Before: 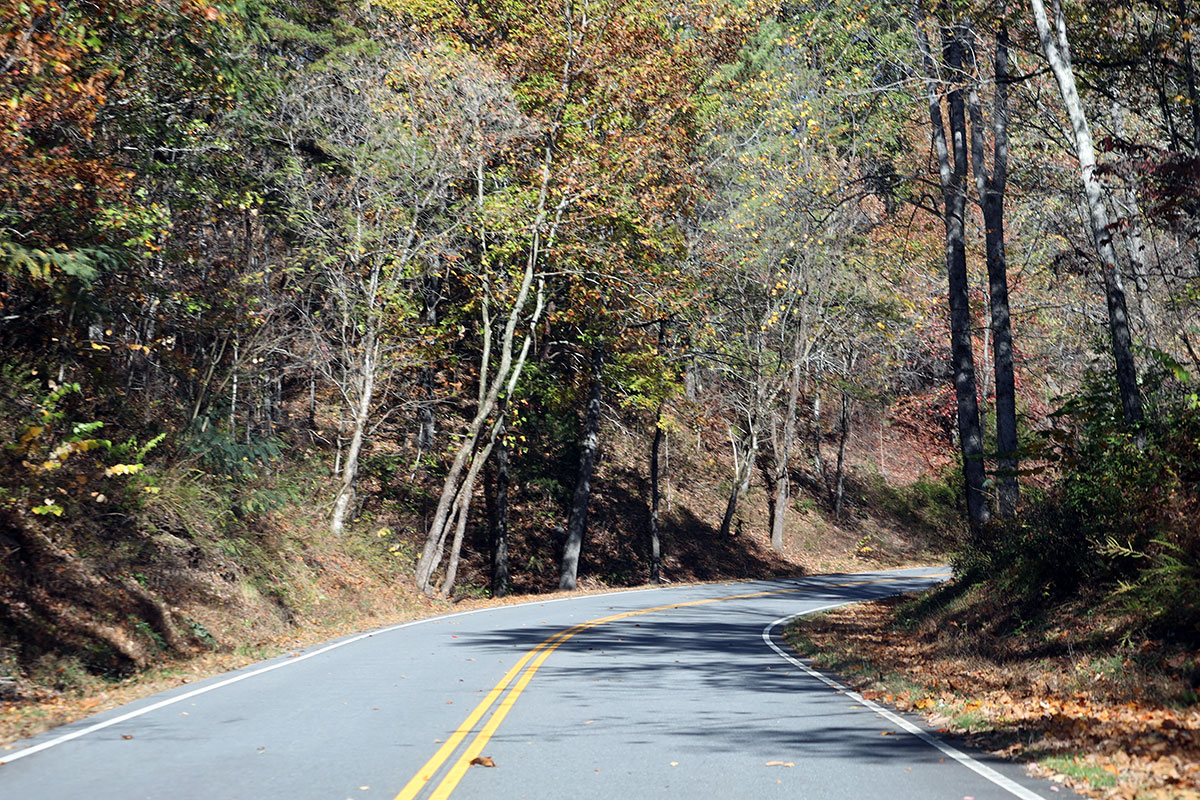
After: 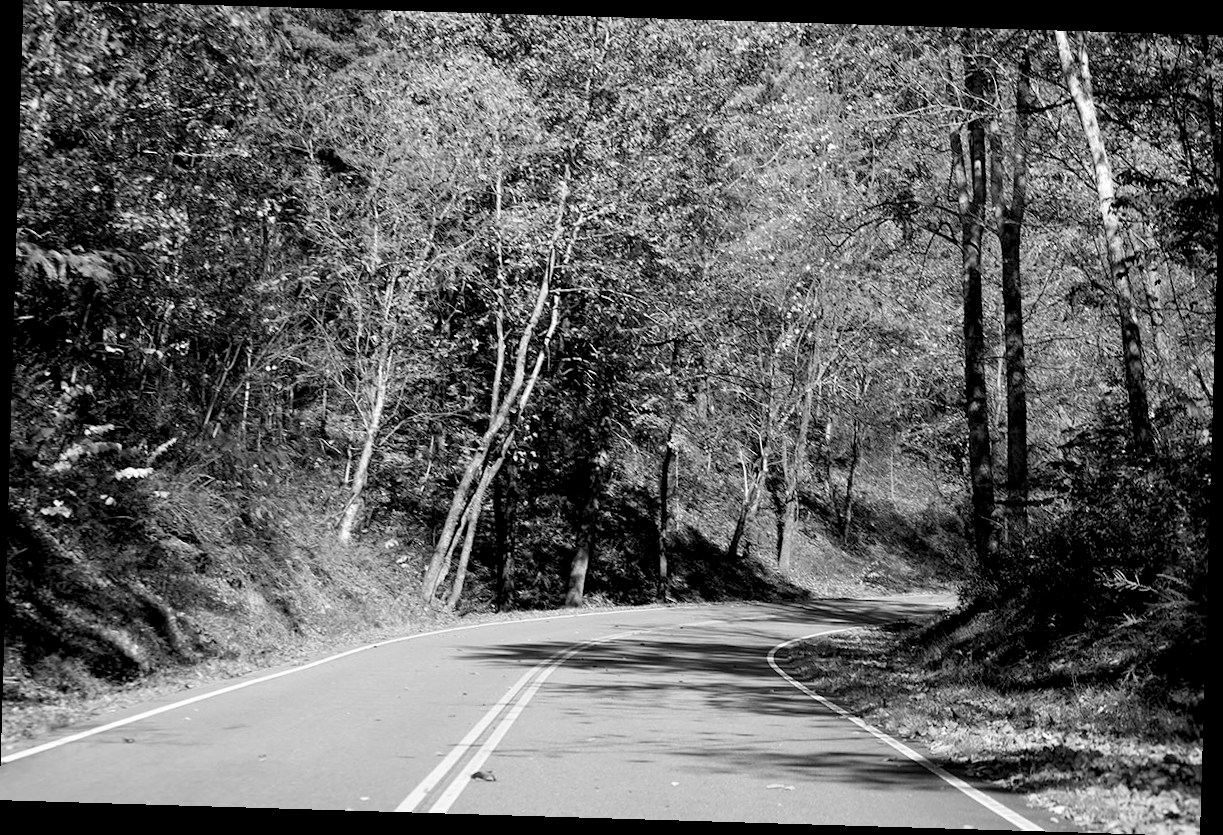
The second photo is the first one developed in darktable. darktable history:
monochrome: a 32, b 64, size 2.3
exposure: black level correction 0.009, exposure 0.014 EV, compensate highlight preservation false
rotate and perspective: rotation 1.72°, automatic cropping off
white balance: red 1.066, blue 1.119
